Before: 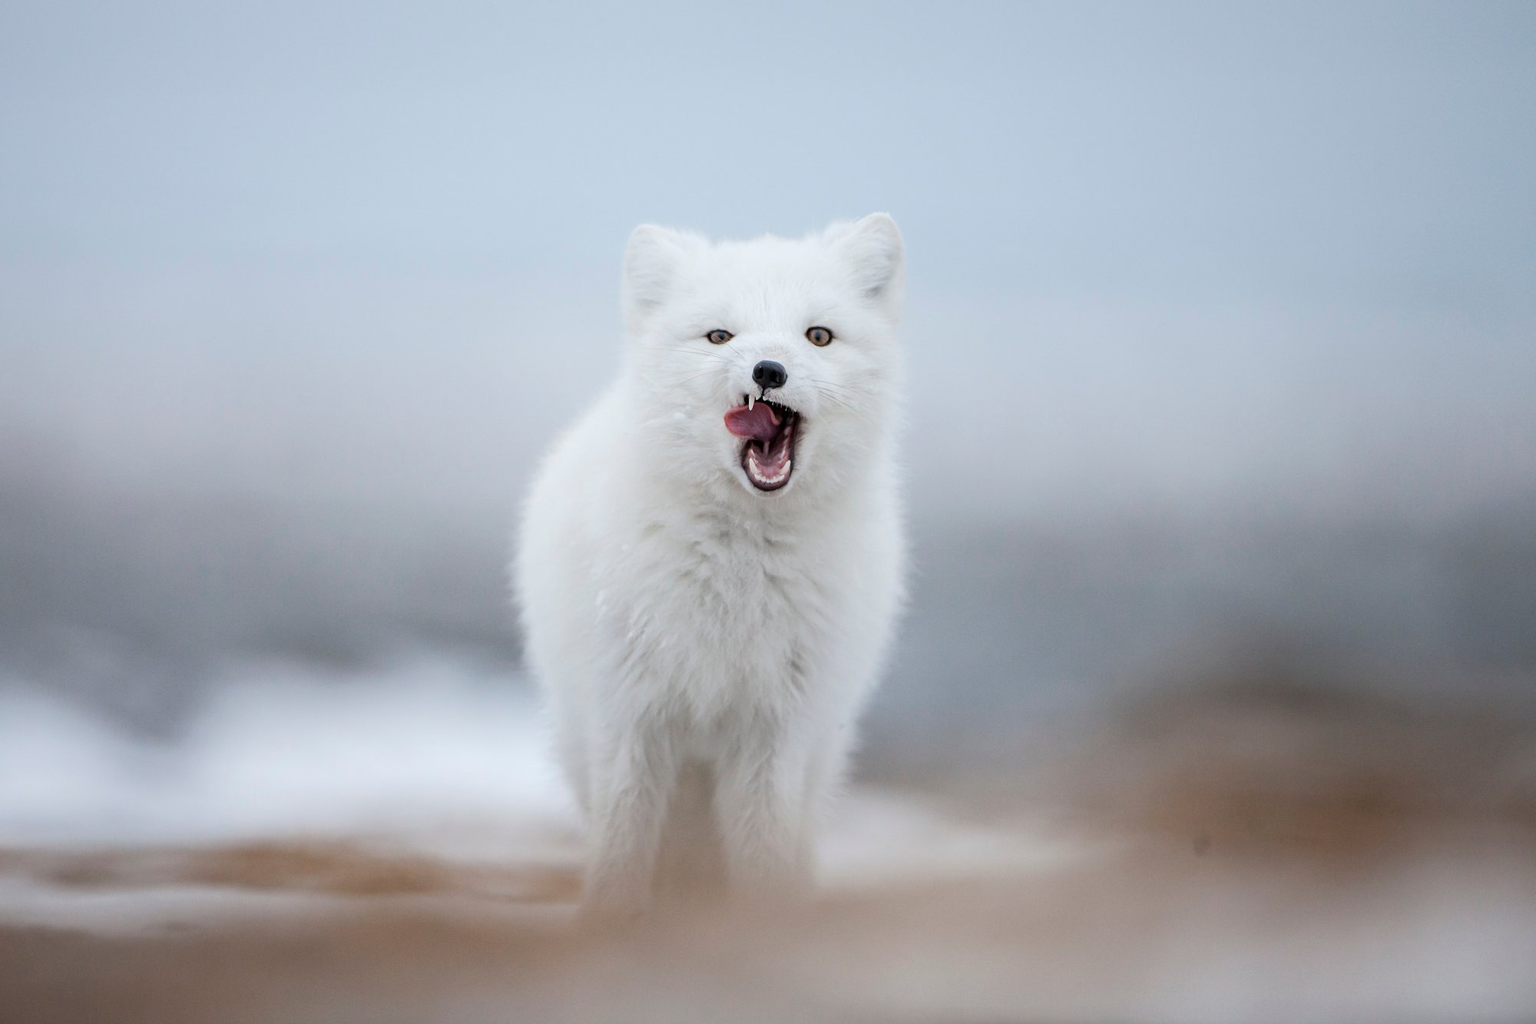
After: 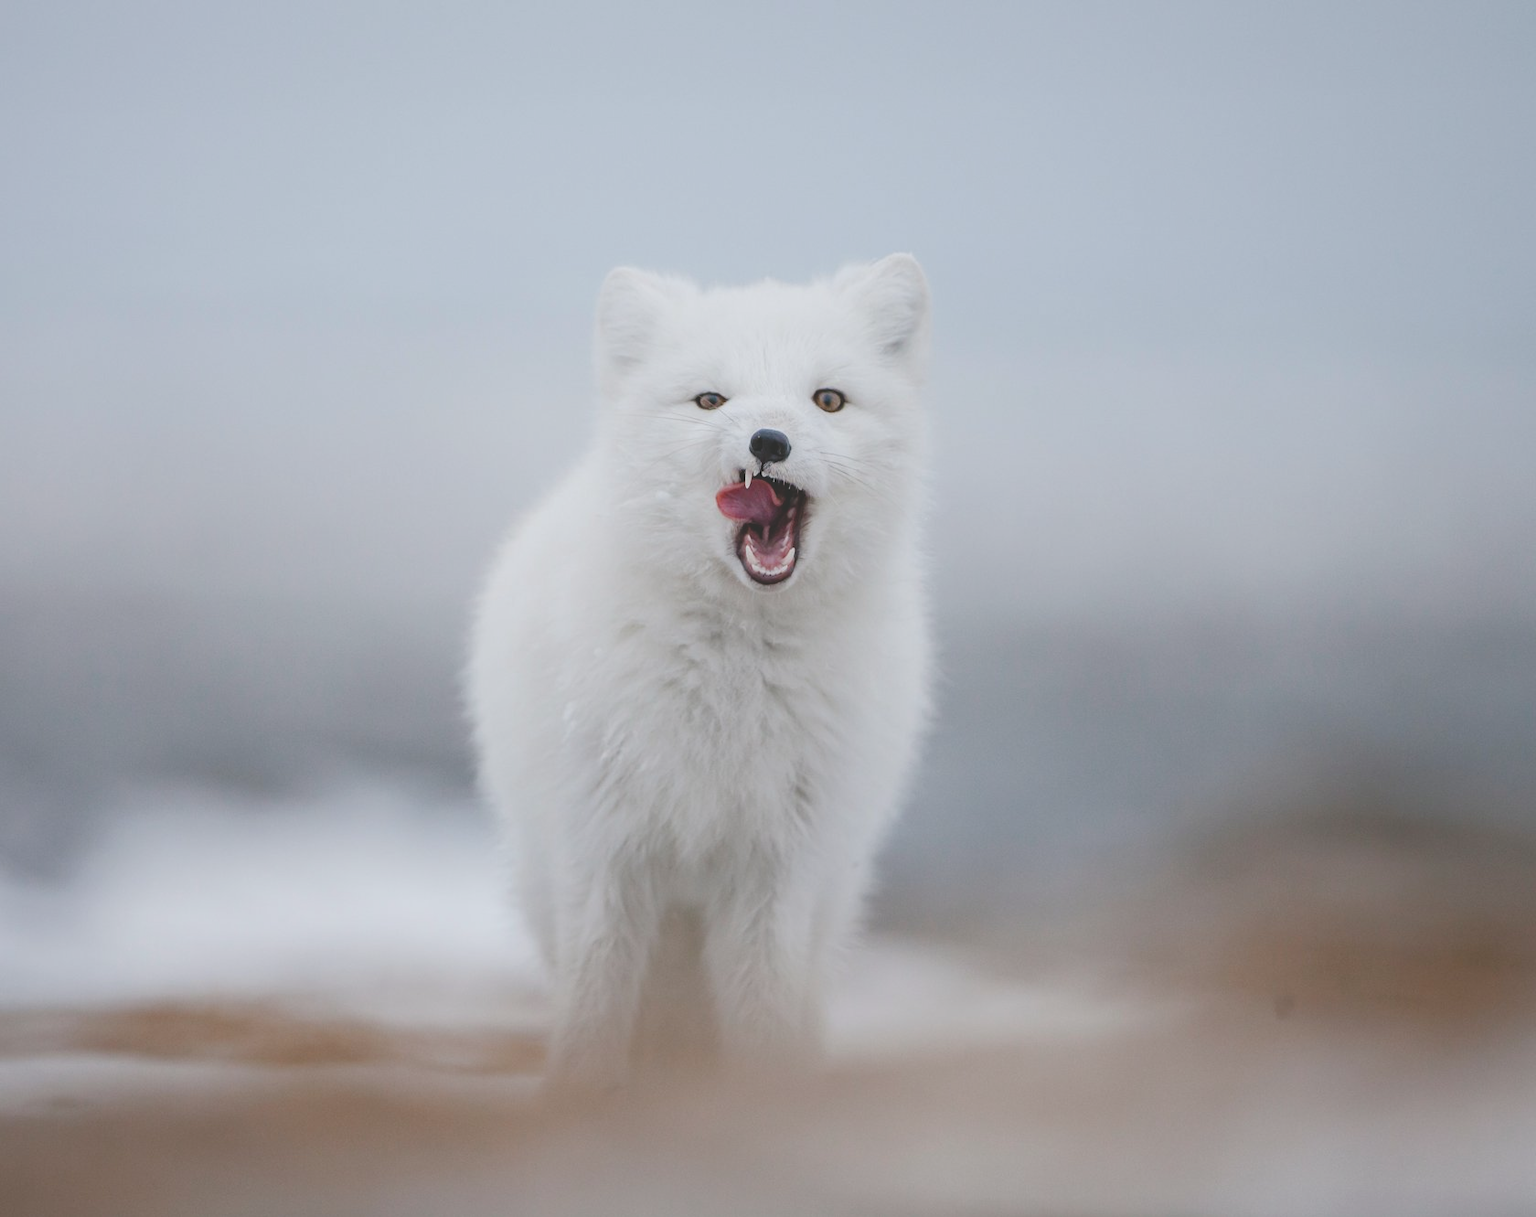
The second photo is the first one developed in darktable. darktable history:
color balance rgb: shadows lift › chroma 1%, shadows lift › hue 113°, highlights gain › chroma 0.2%, highlights gain › hue 333°, perceptual saturation grading › global saturation 20%, perceptual saturation grading › highlights -50%, perceptual saturation grading › shadows 25%, contrast -10%
crop: left 8.026%, right 7.374%
exposure: black level correction -0.023, exposure -0.039 EV, compensate highlight preservation false
